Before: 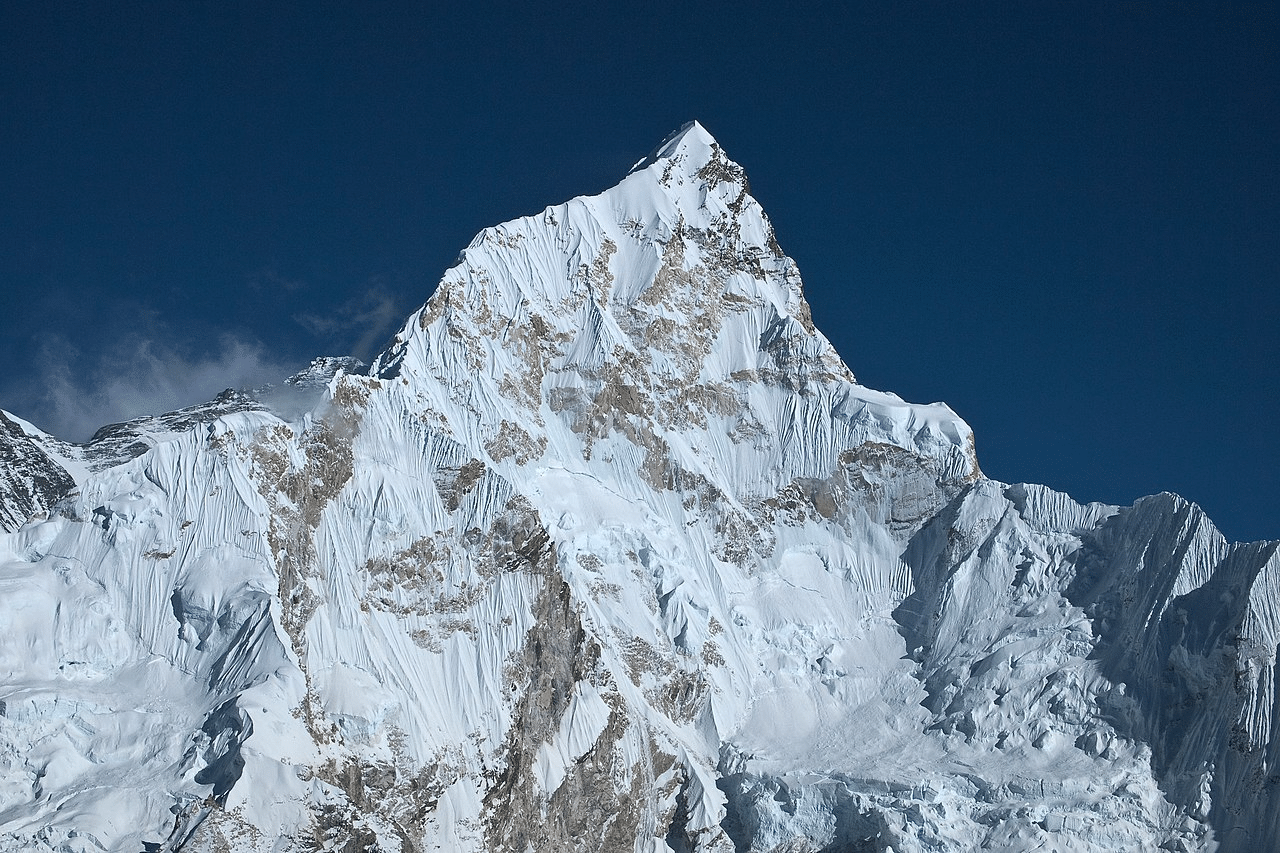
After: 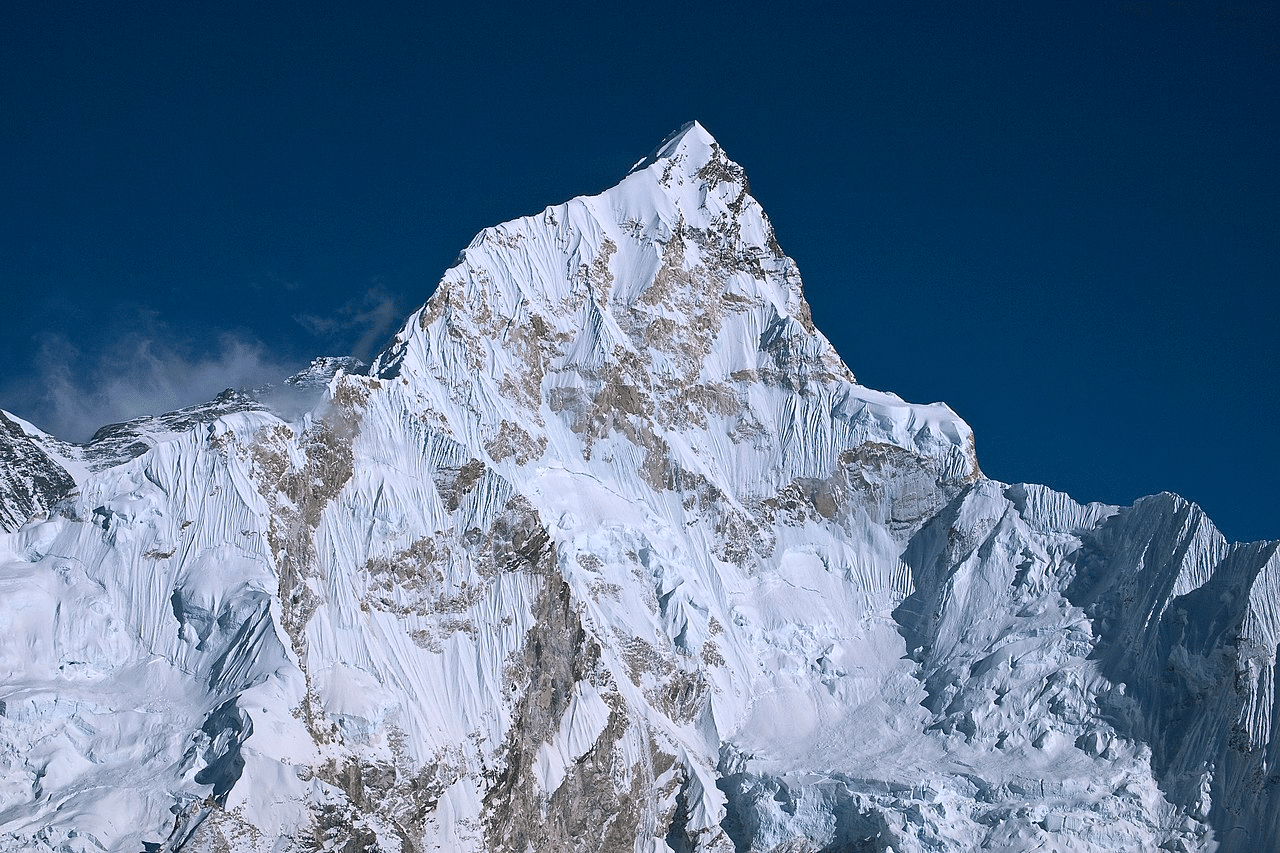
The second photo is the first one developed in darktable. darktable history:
color balance rgb: highlights gain › chroma 1.491%, highlights gain › hue 307.06°, perceptual saturation grading › global saturation 30.381%
